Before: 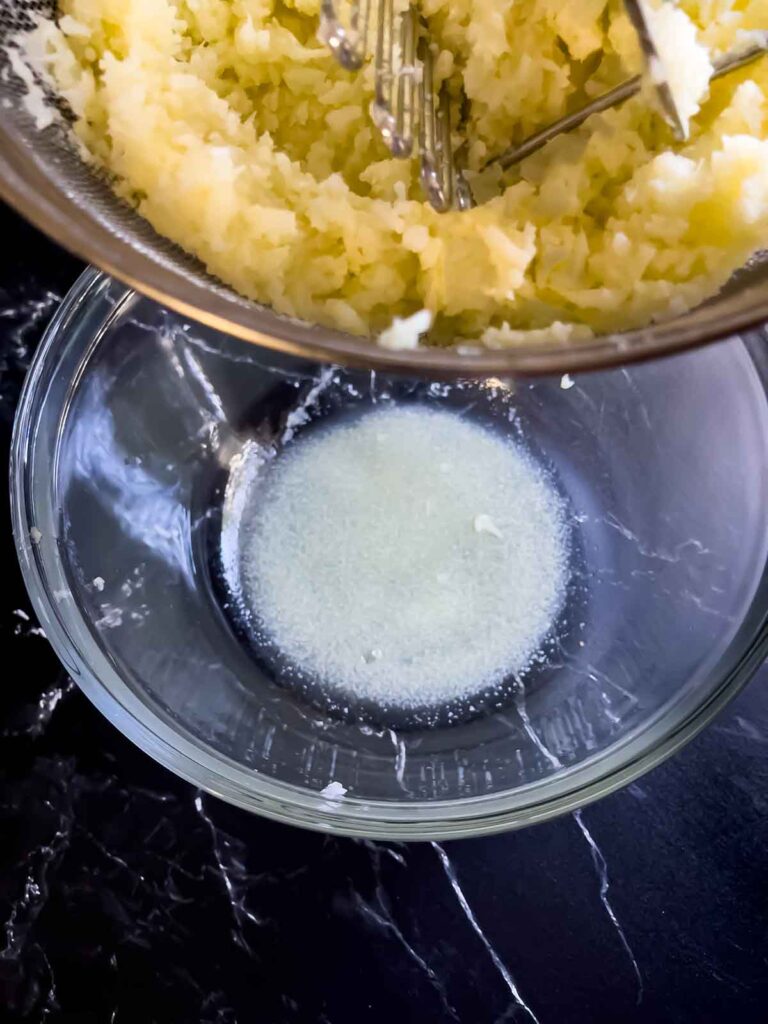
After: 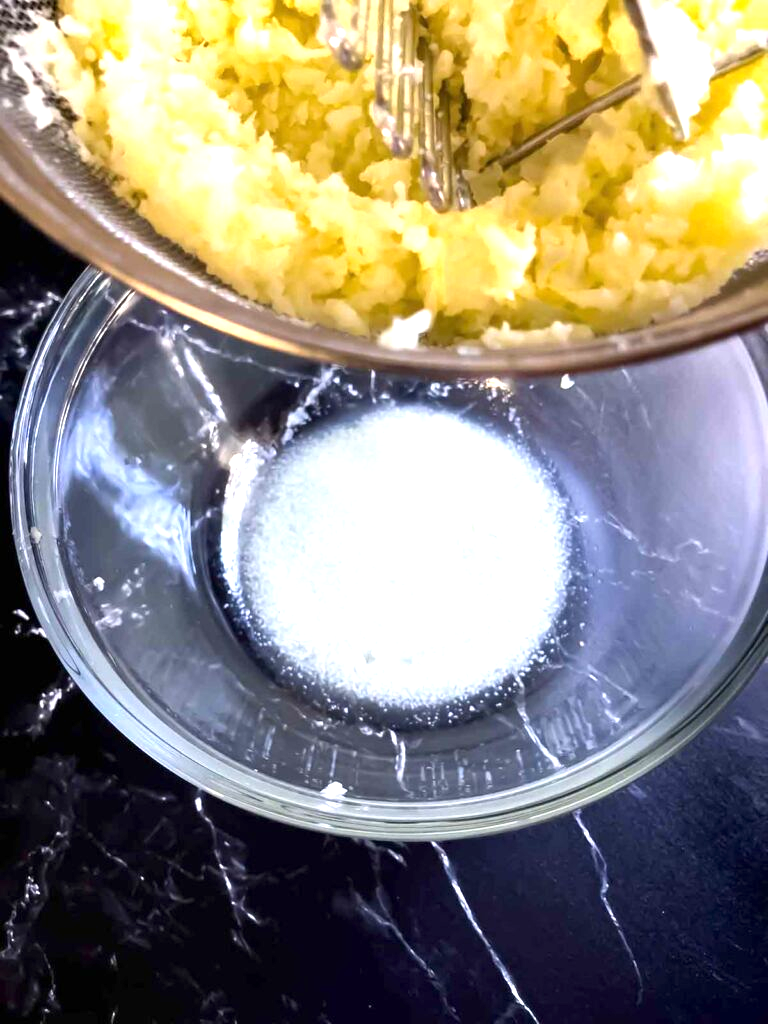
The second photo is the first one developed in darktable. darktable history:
exposure: exposure 1 EV, compensate highlight preservation false
rotate and perspective: crop left 0, crop top 0
